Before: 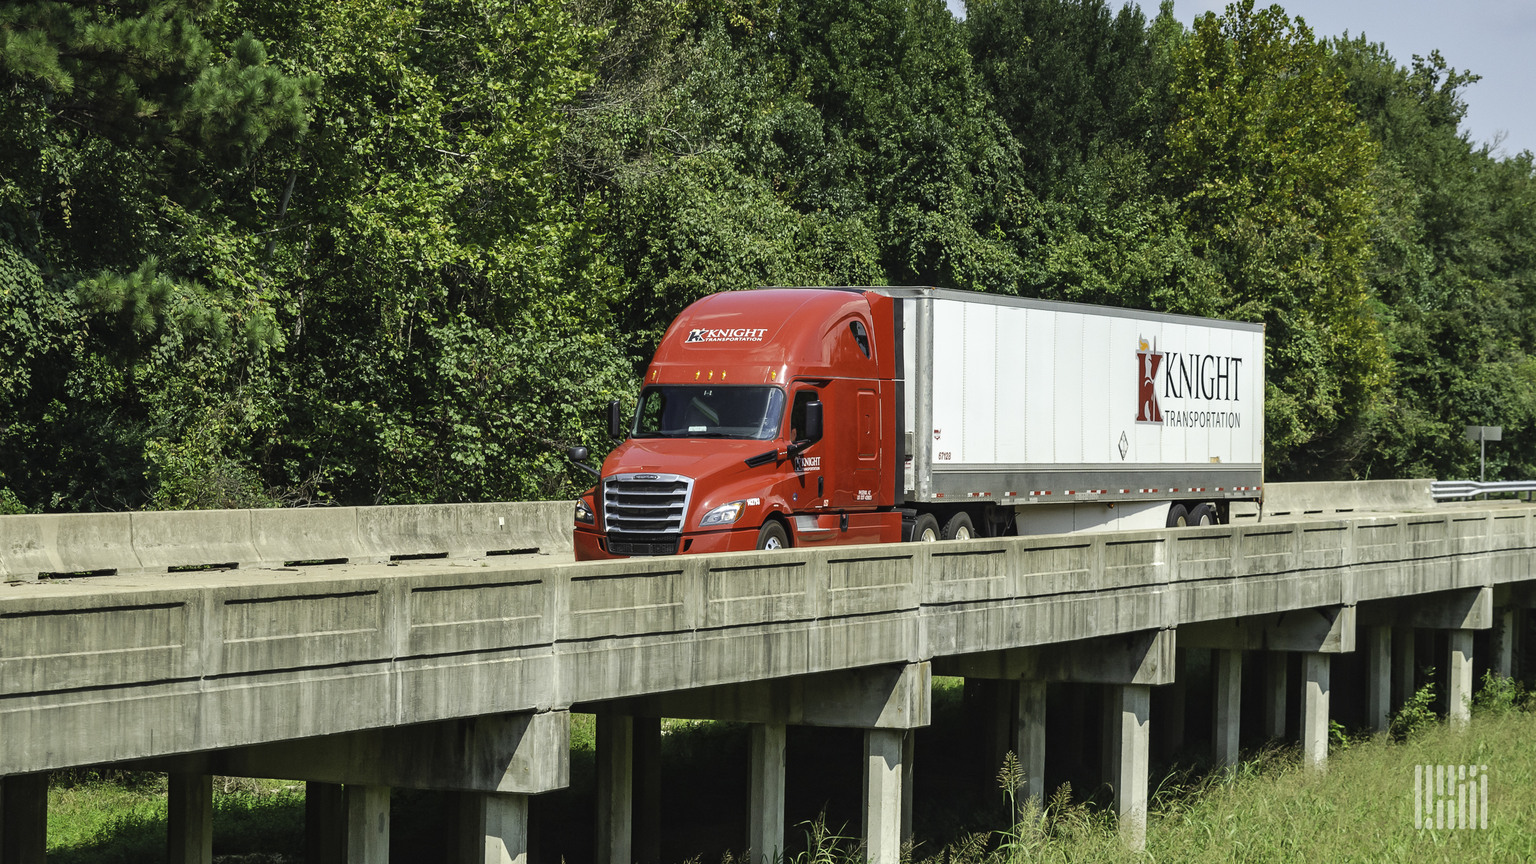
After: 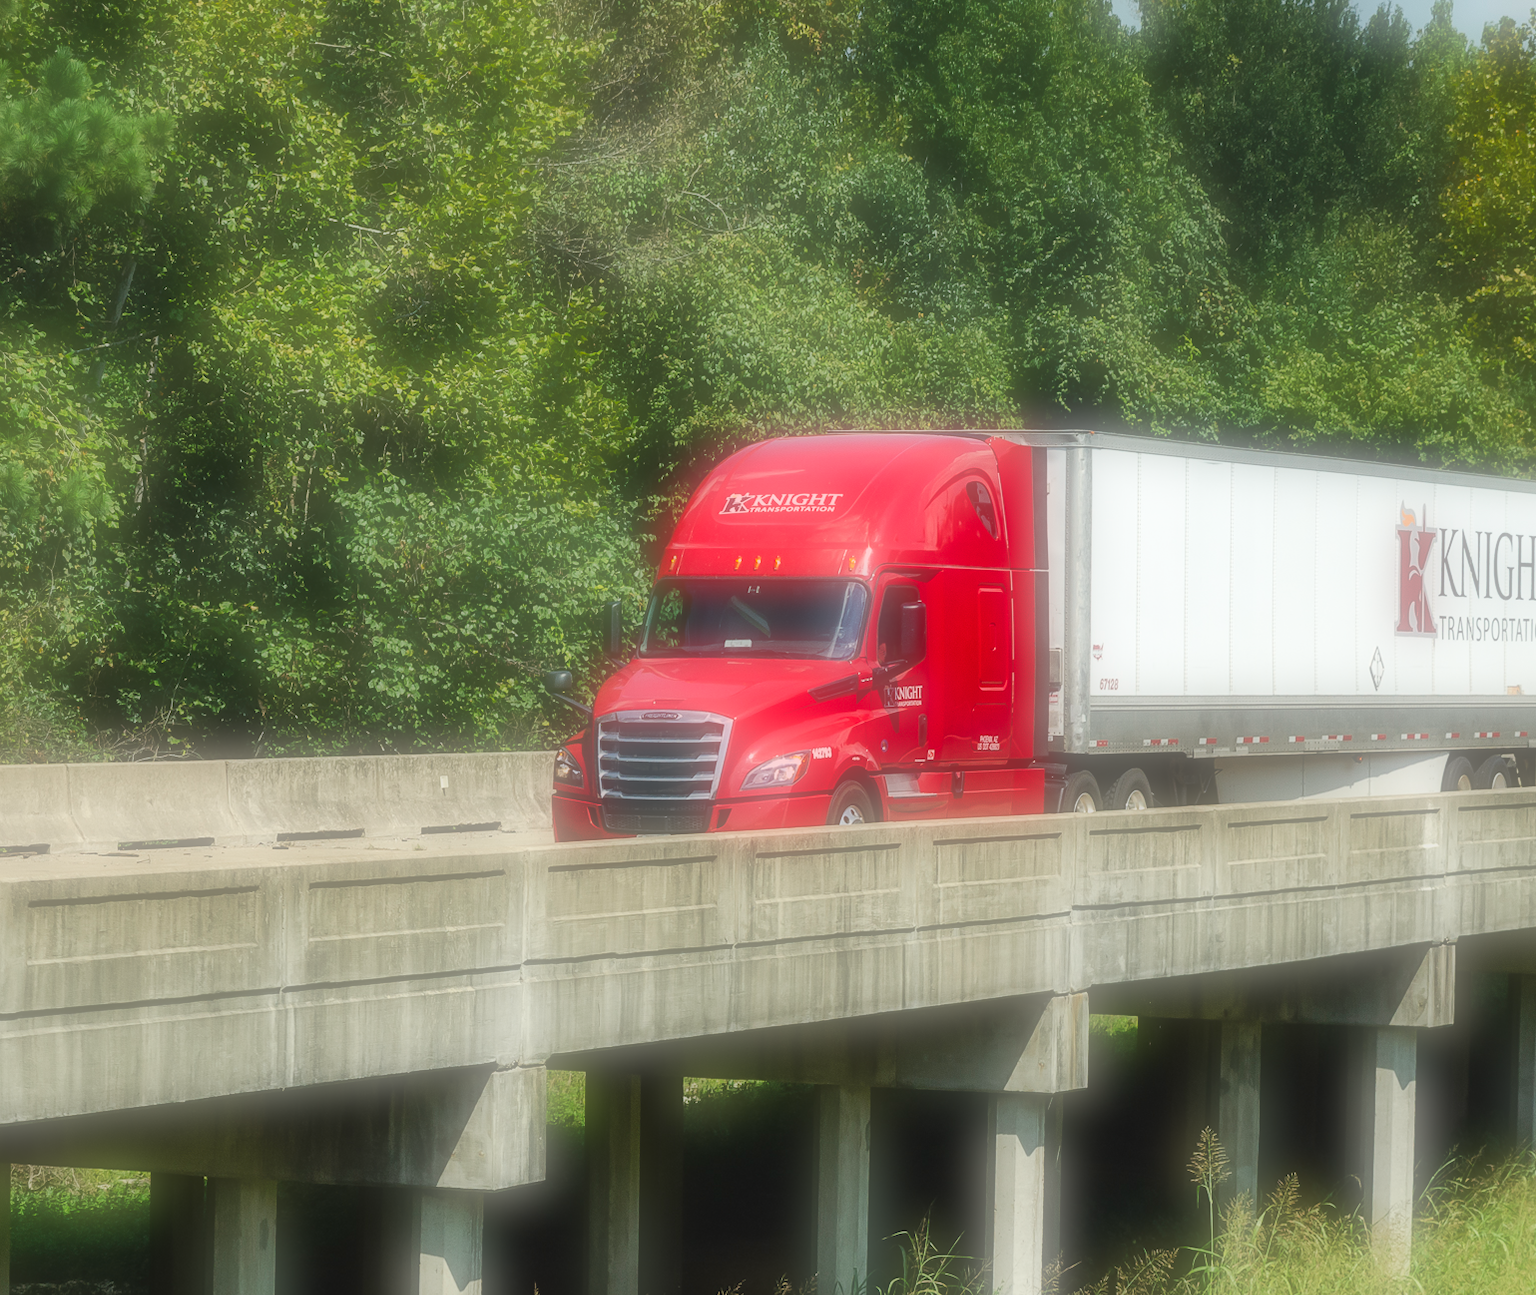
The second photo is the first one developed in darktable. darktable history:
crop and rotate: left 13.409%, right 19.924%
soften: on, module defaults
